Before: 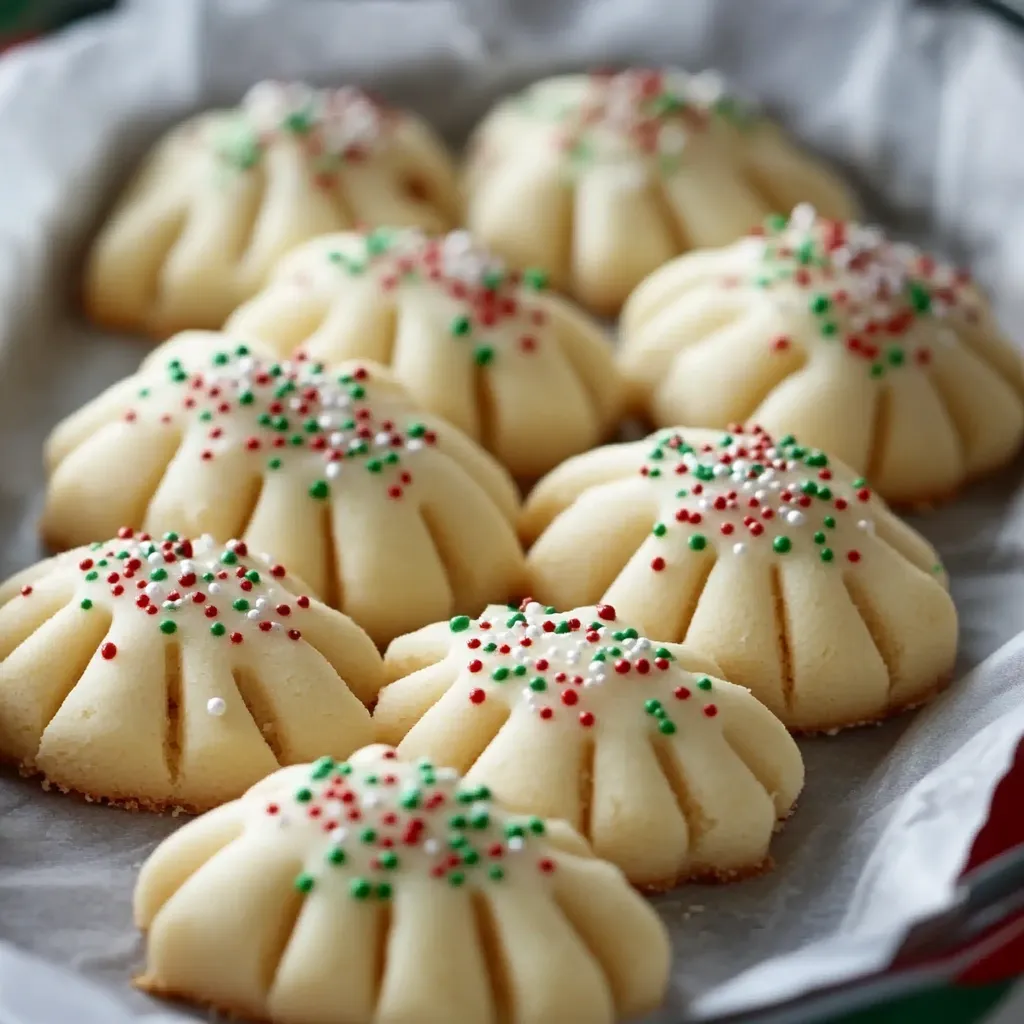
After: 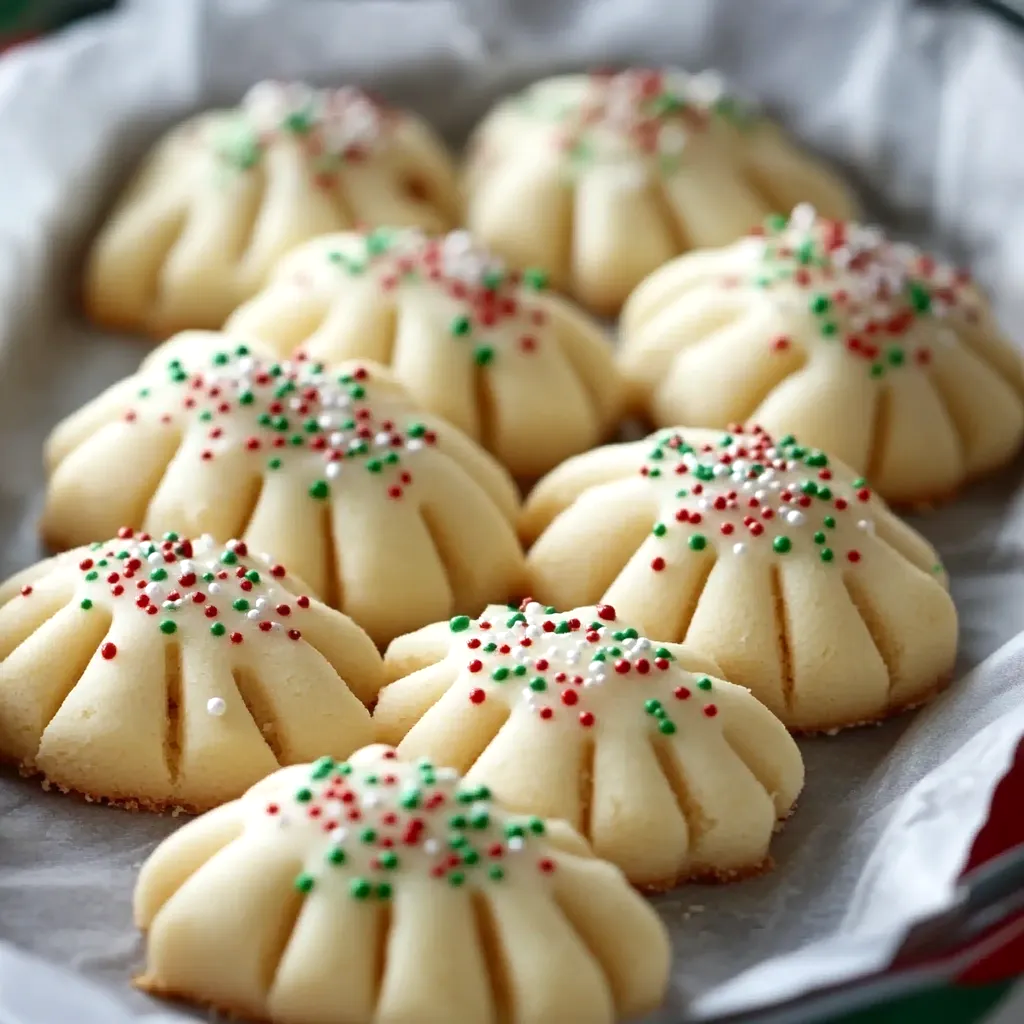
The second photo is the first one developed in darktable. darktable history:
levels: black 0.036%, gray 59.38%, levels [0, 0.476, 0.951]
